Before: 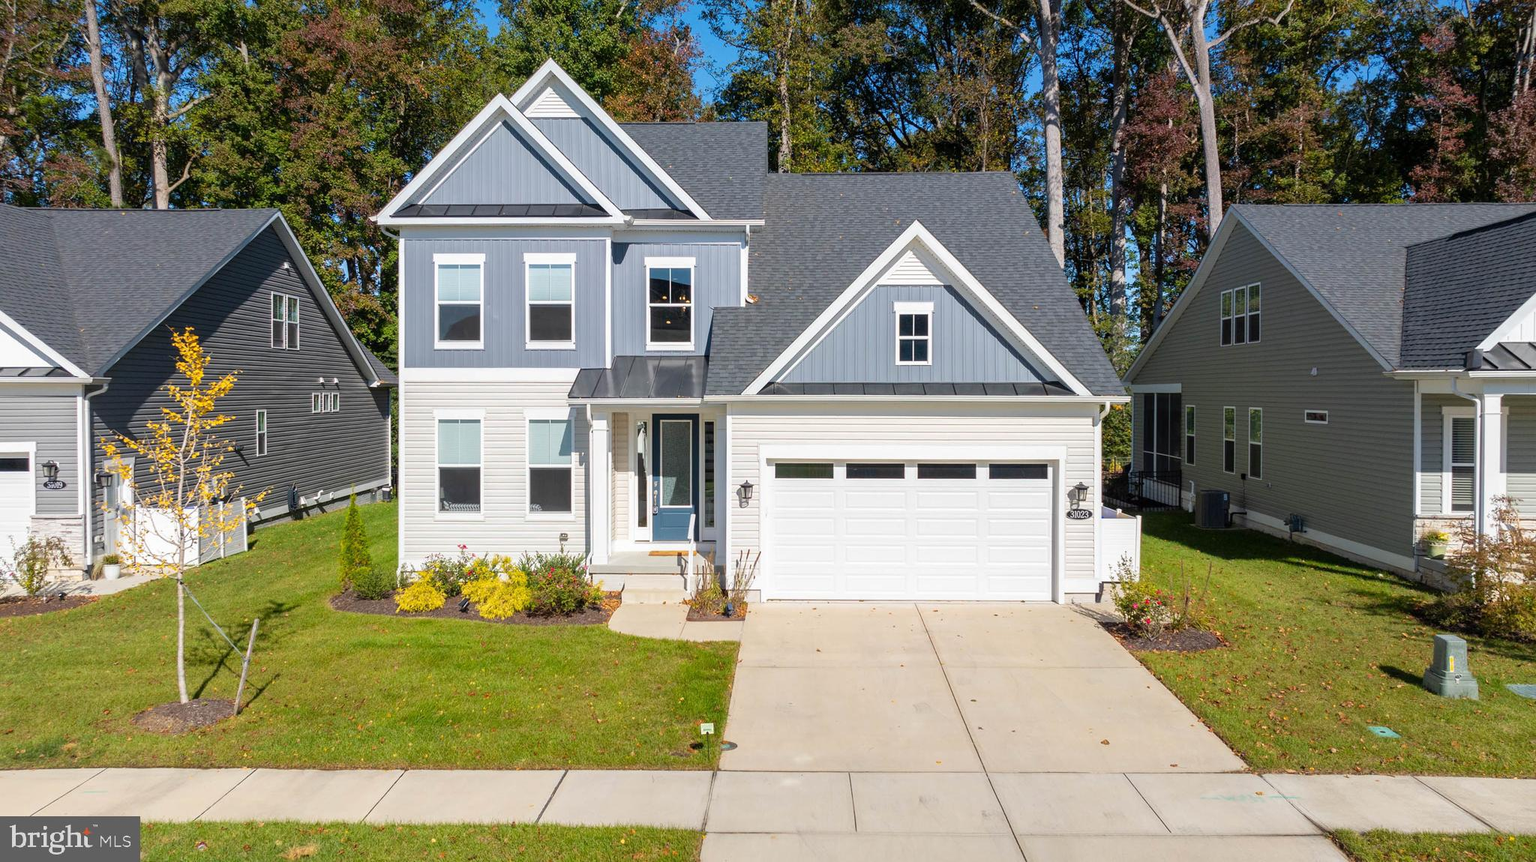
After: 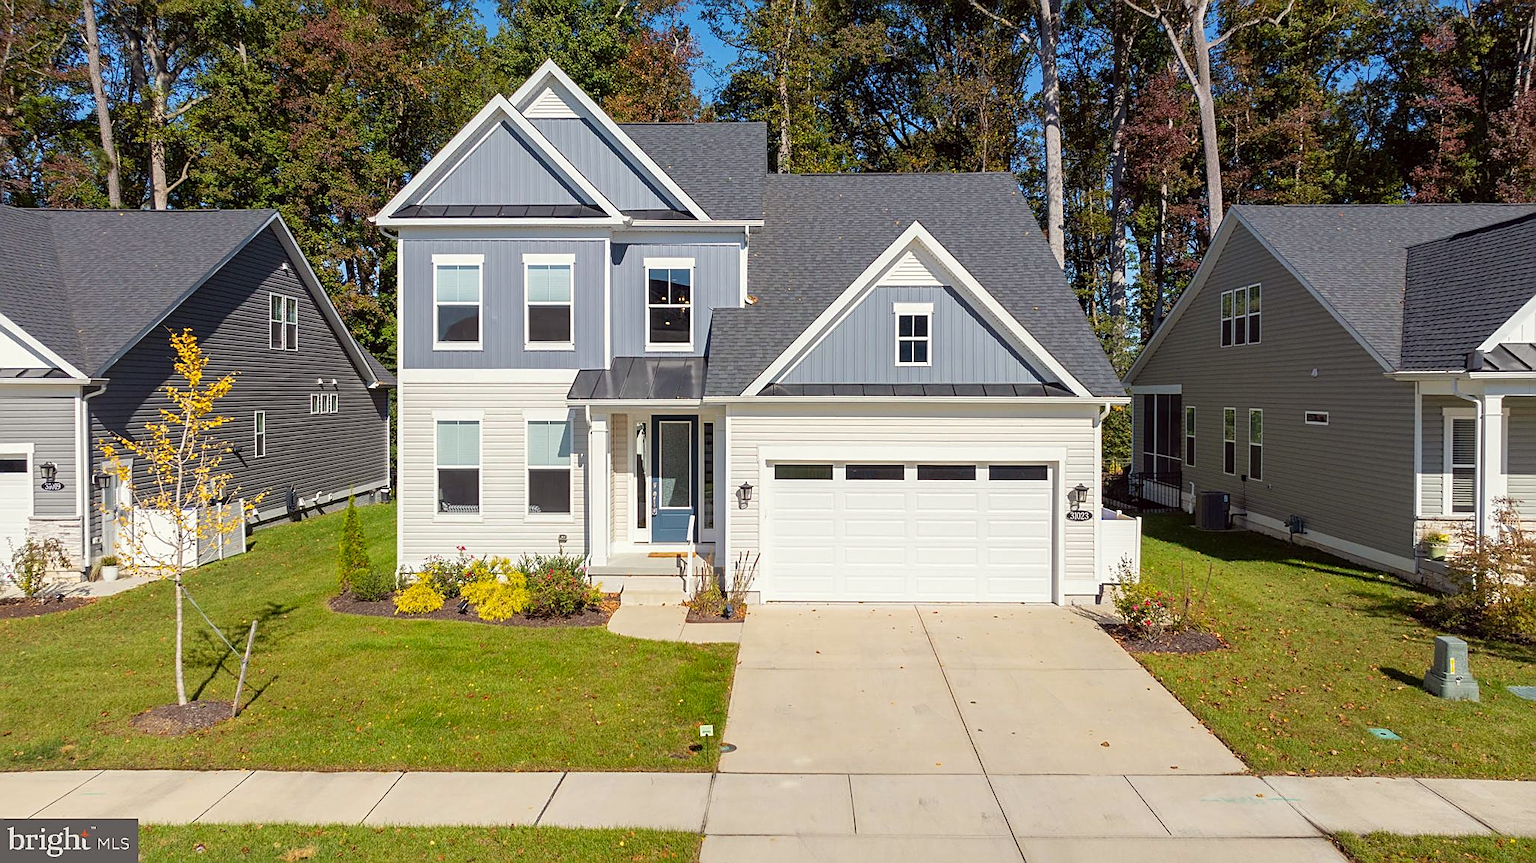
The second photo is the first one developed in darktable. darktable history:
exposure: exposure -0.045 EV, compensate highlight preservation false
sharpen: on, module defaults
color correction: highlights a* -0.969, highlights b* 4.57, shadows a* 3.66
crop: left 0.173%
